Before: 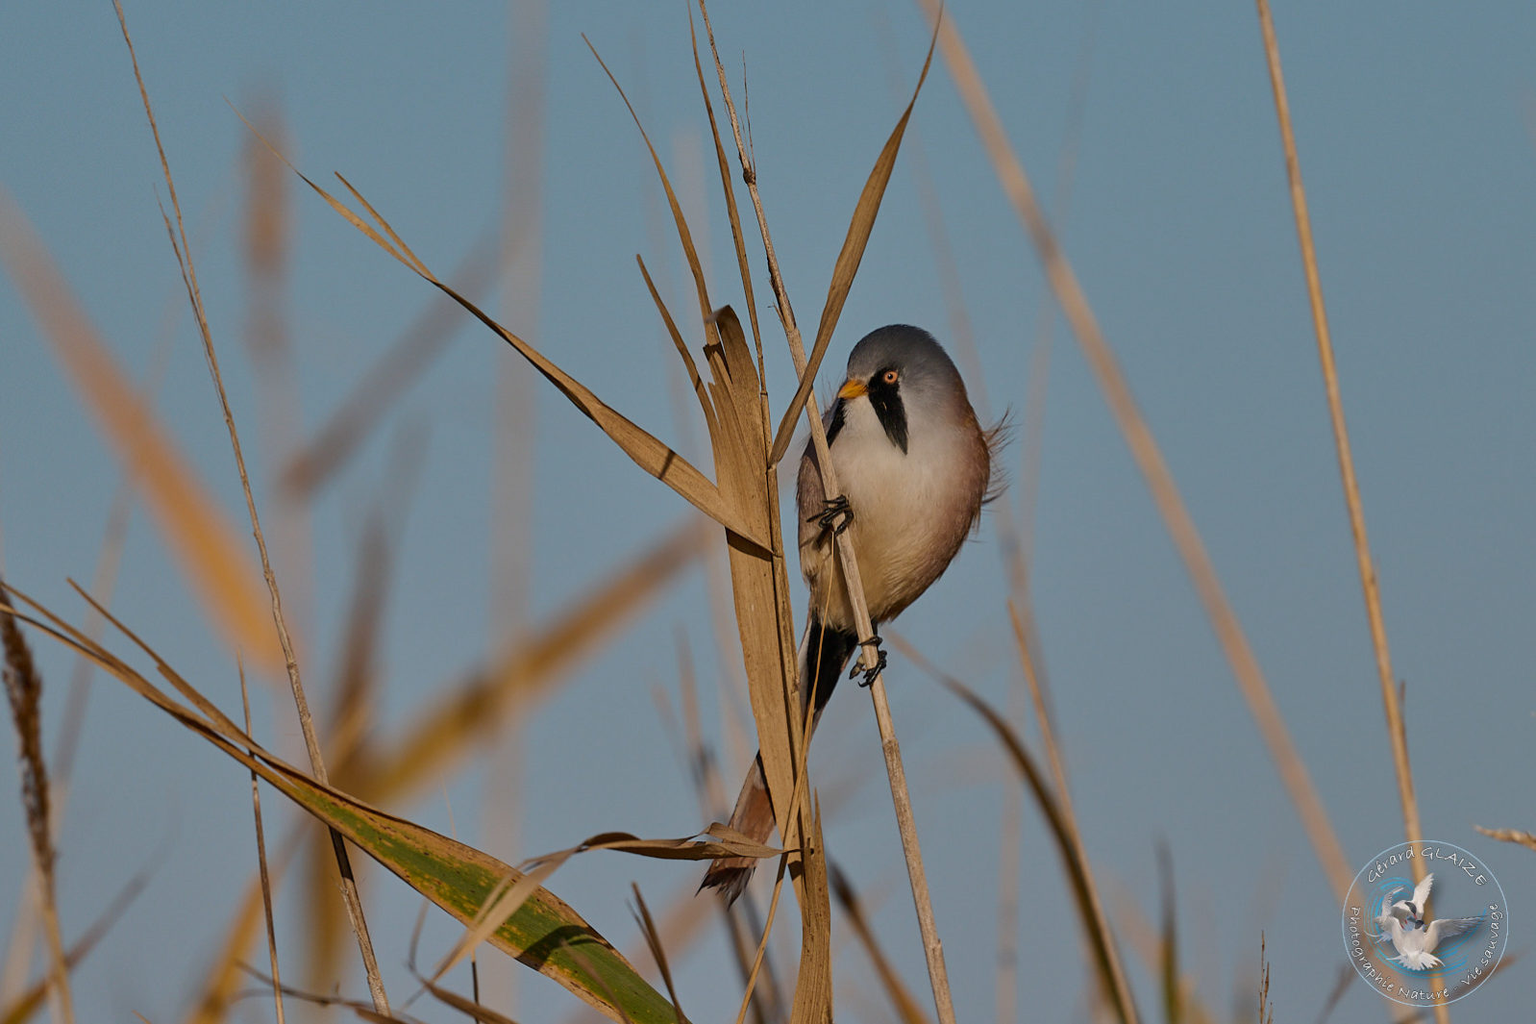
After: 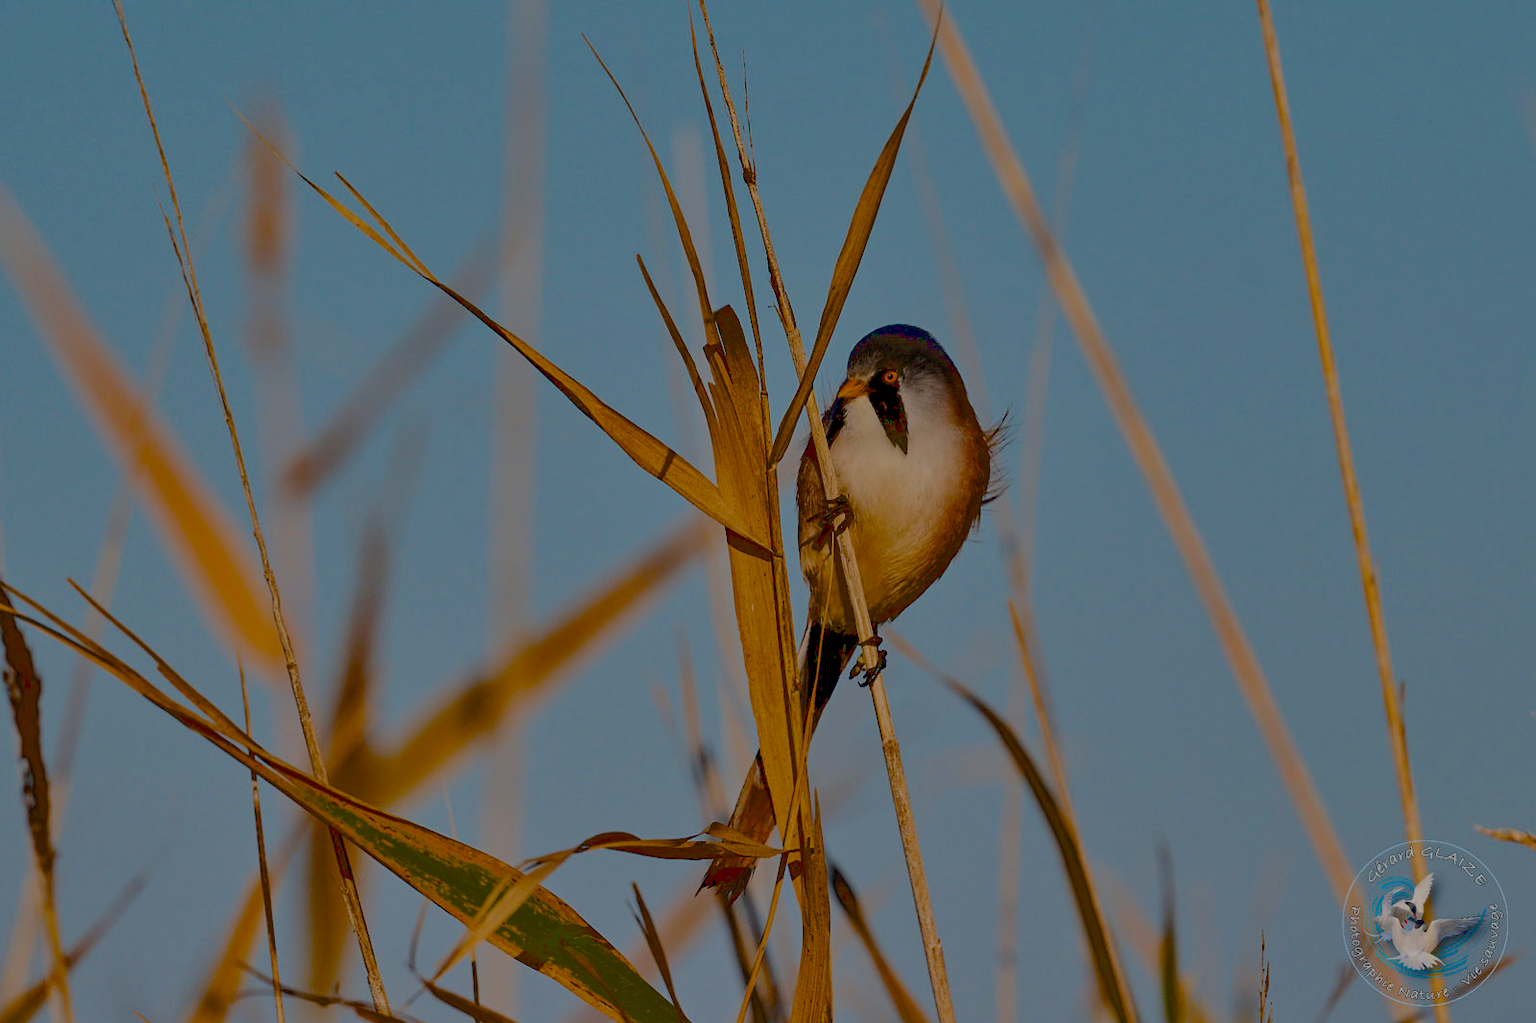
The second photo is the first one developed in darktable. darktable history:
exposure: black level correction 0.046, exposure -0.23 EV, compensate highlight preservation false
filmic rgb: black relative exposure -7.97 EV, white relative exposure 8.05 EV, threshold 5.99 EV, hardness 2.41, latitude 10.81%, contrast 0.736, highlights saturation mix 9.94%, shadows ↔ highlights balance 1.65%, color science v5 (2021), contrast in shadows safe, contrast in highlights safe, enable highlight reconstruction true
